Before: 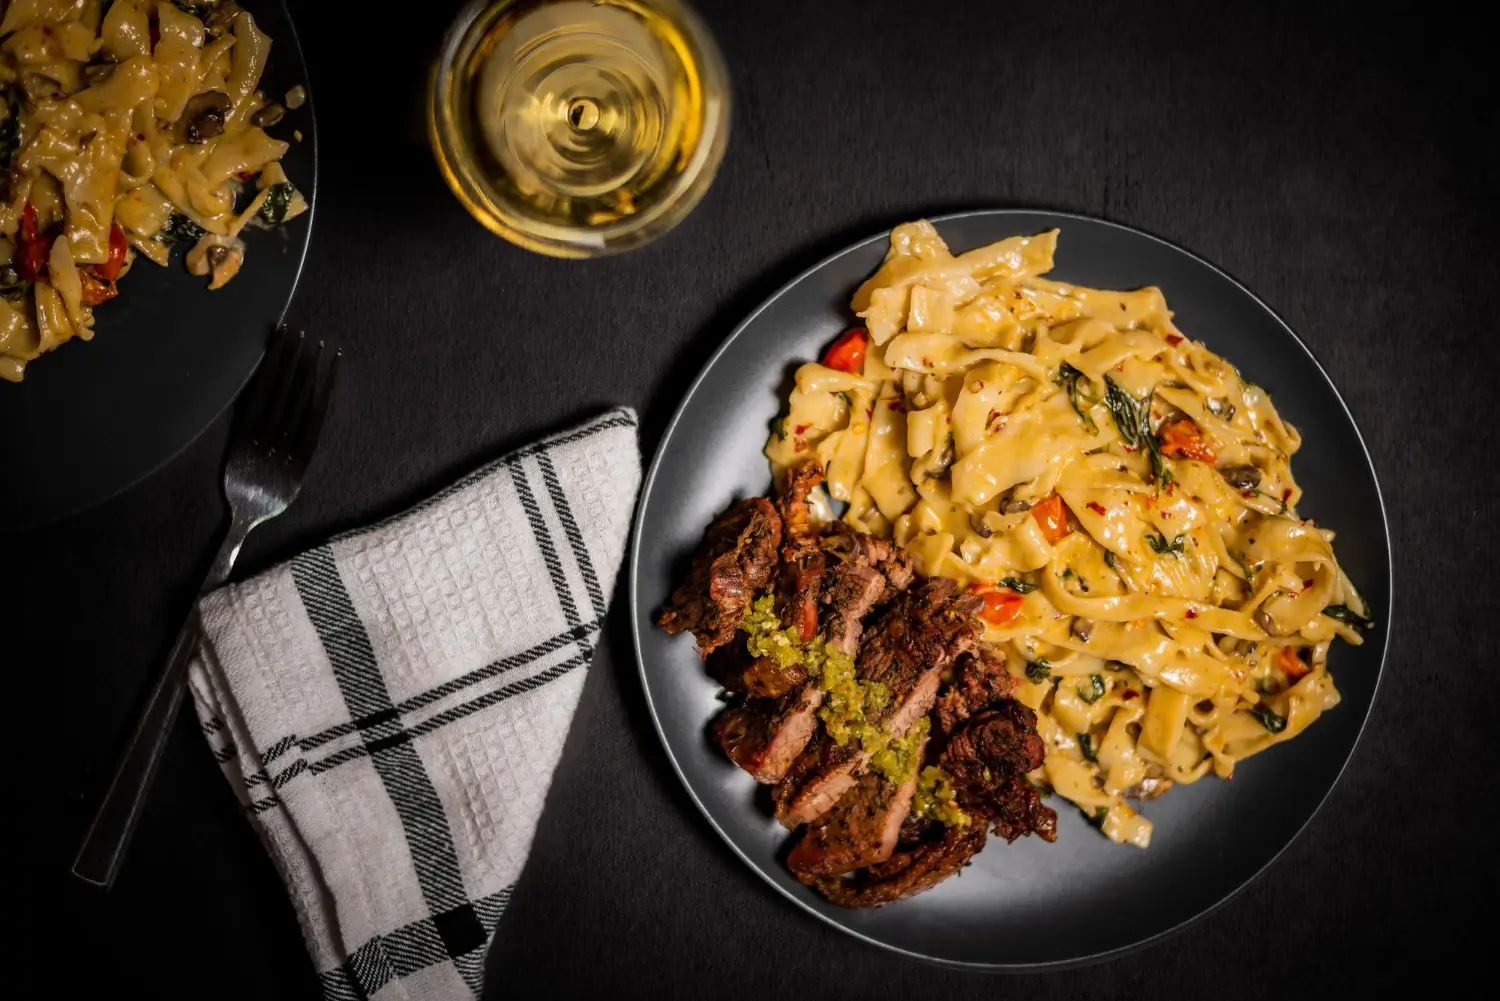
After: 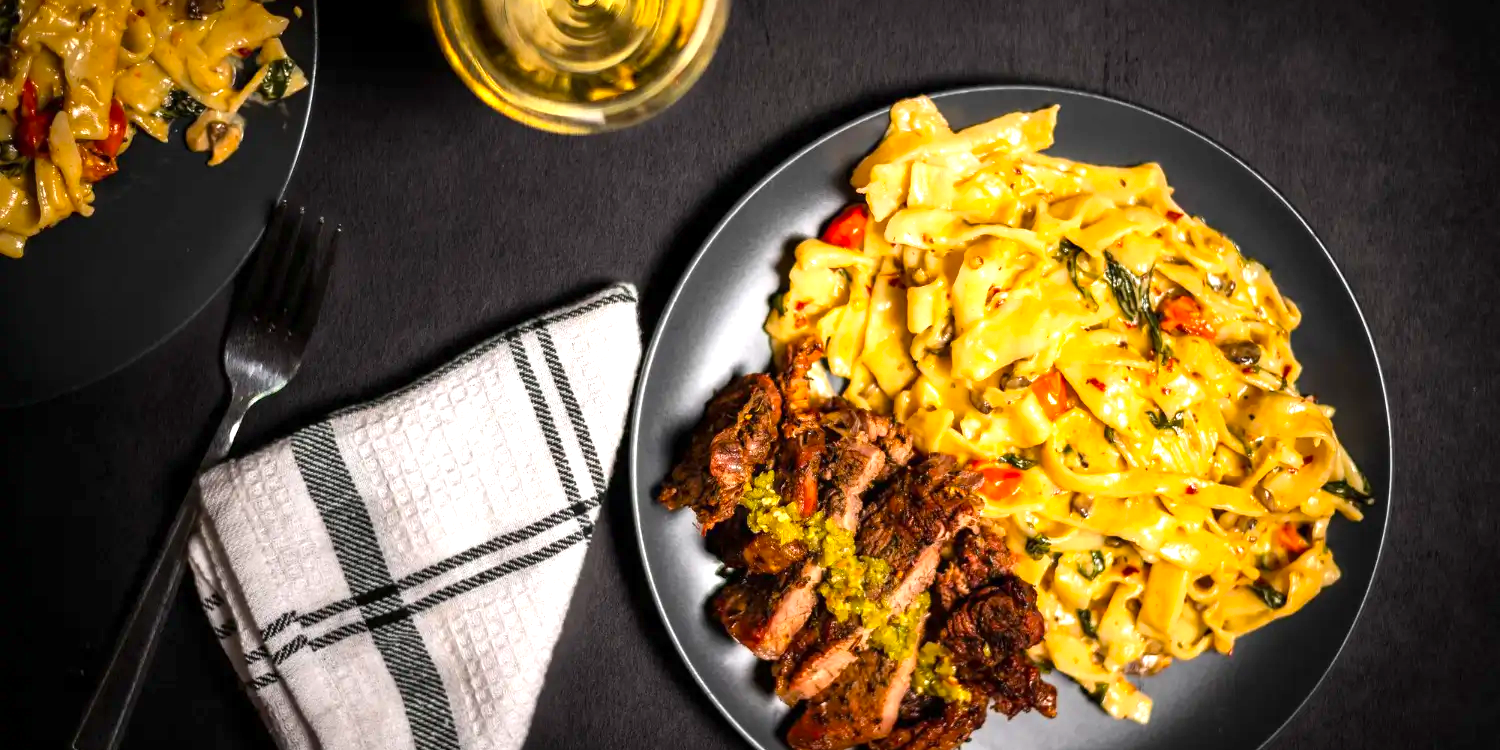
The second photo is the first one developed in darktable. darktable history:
crop and rotate: top 12.5%, bottom 12.5%
white balance: emerald 1
exposure: exposure 0.943 EV, compensate highlight preservation false
color balance: output saturation 110%
color zones: mix -62.47%
